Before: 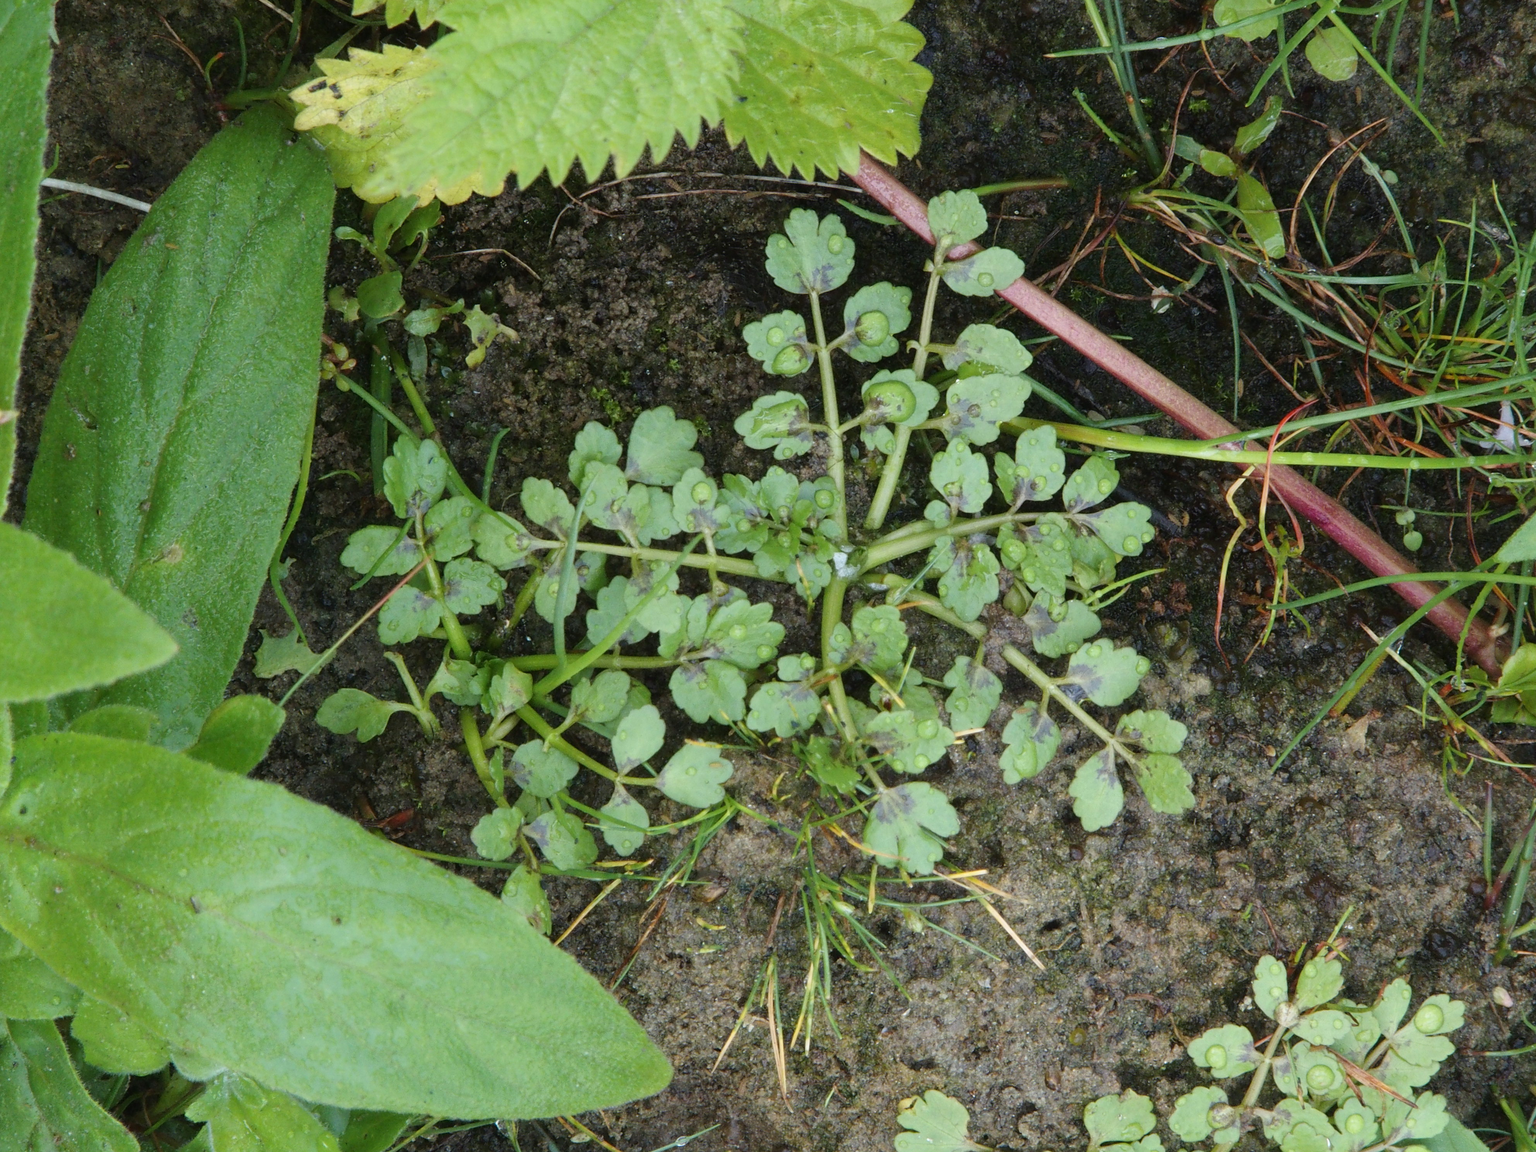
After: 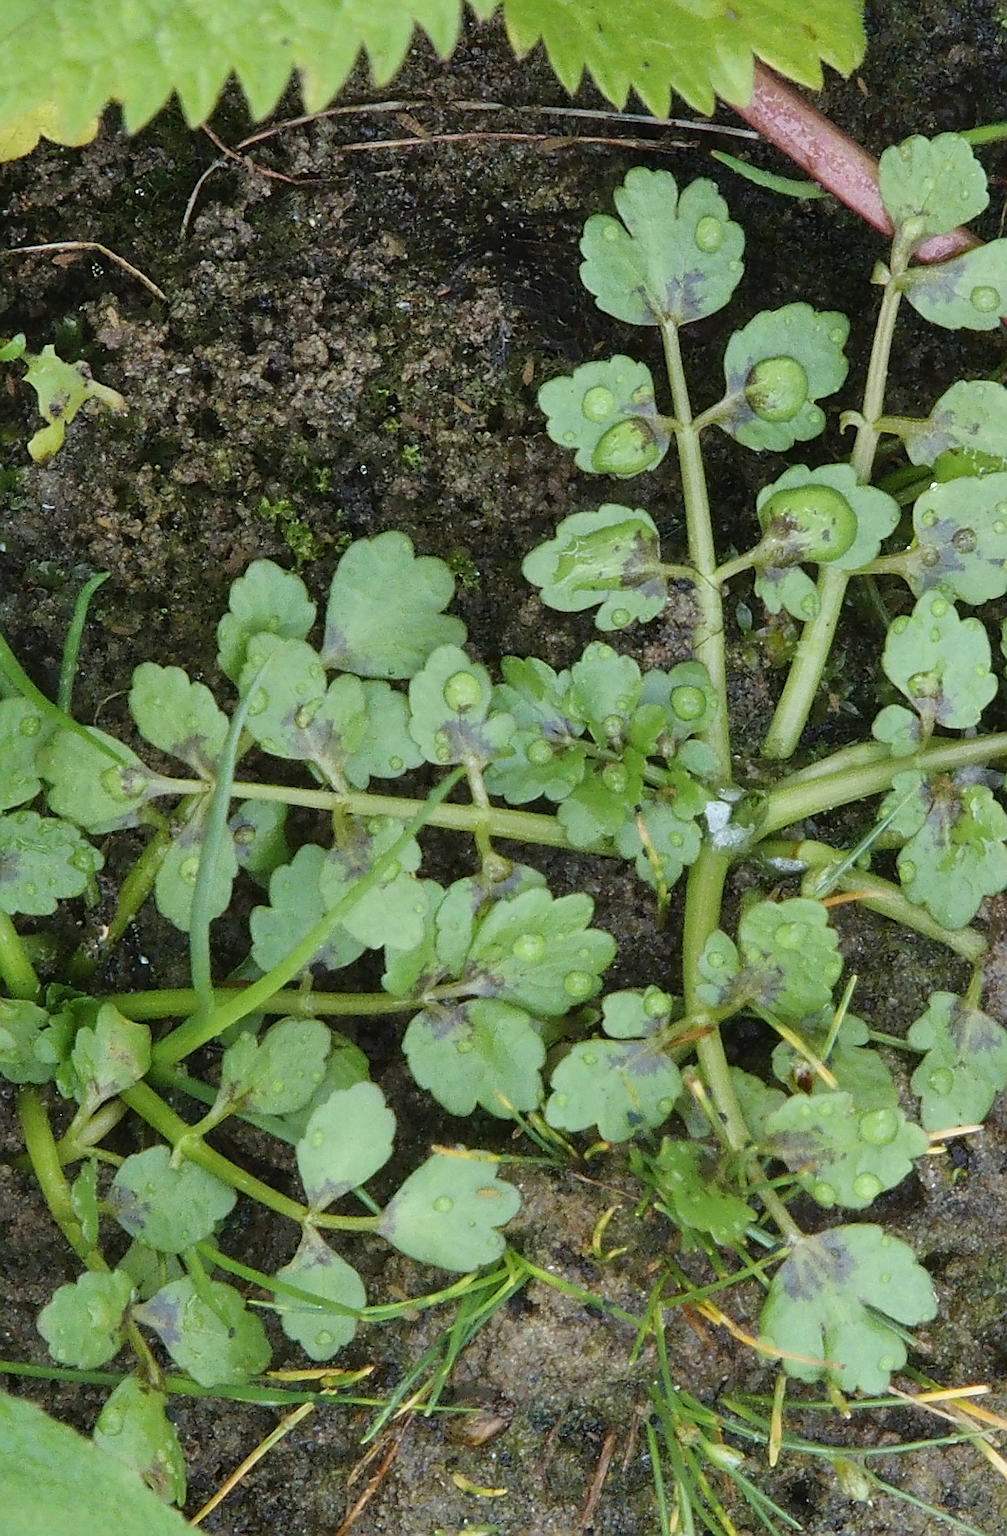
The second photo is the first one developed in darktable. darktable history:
shadows and highlights: highlights color adjustment 45.93%, soften with gaussian
crop and rotate: left 29.383%, top 10.193%, right 34.97%, bottom 17.365%
sharpen: radius 1.4, amount 1.242, threshold 0.639
